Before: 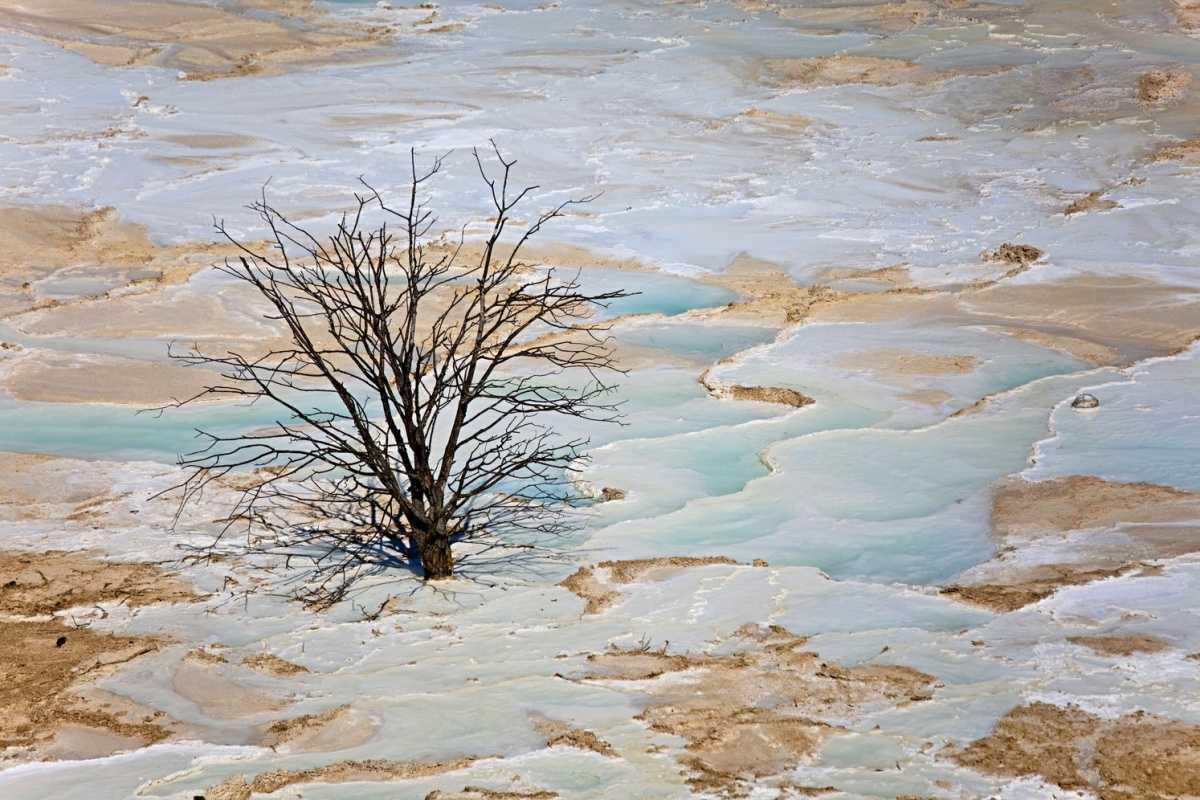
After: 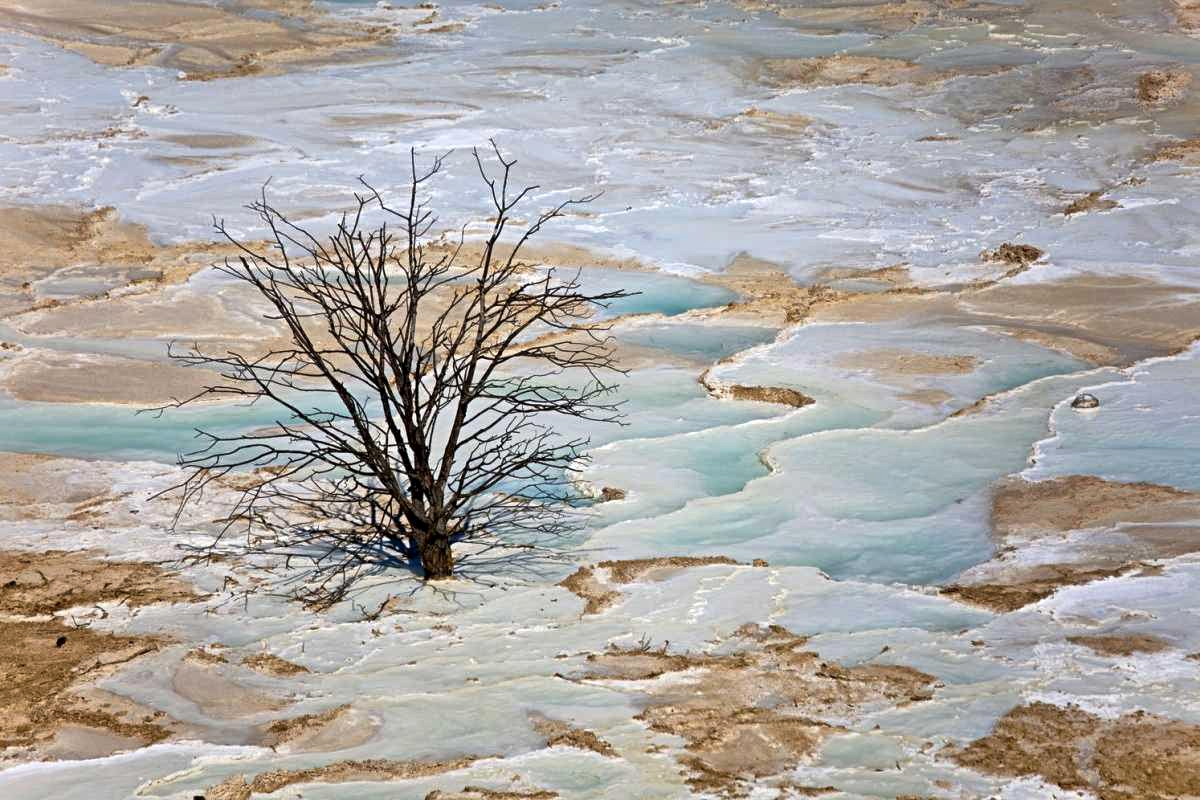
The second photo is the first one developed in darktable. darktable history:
local contrast: mode bilateral grid, contrast 21, coarseness 50, detail 149%, midtone range 0.2
base curve: curves: ch0 [(0, 0) (0.303, 0.277) (1, 1)], preserve colors none
